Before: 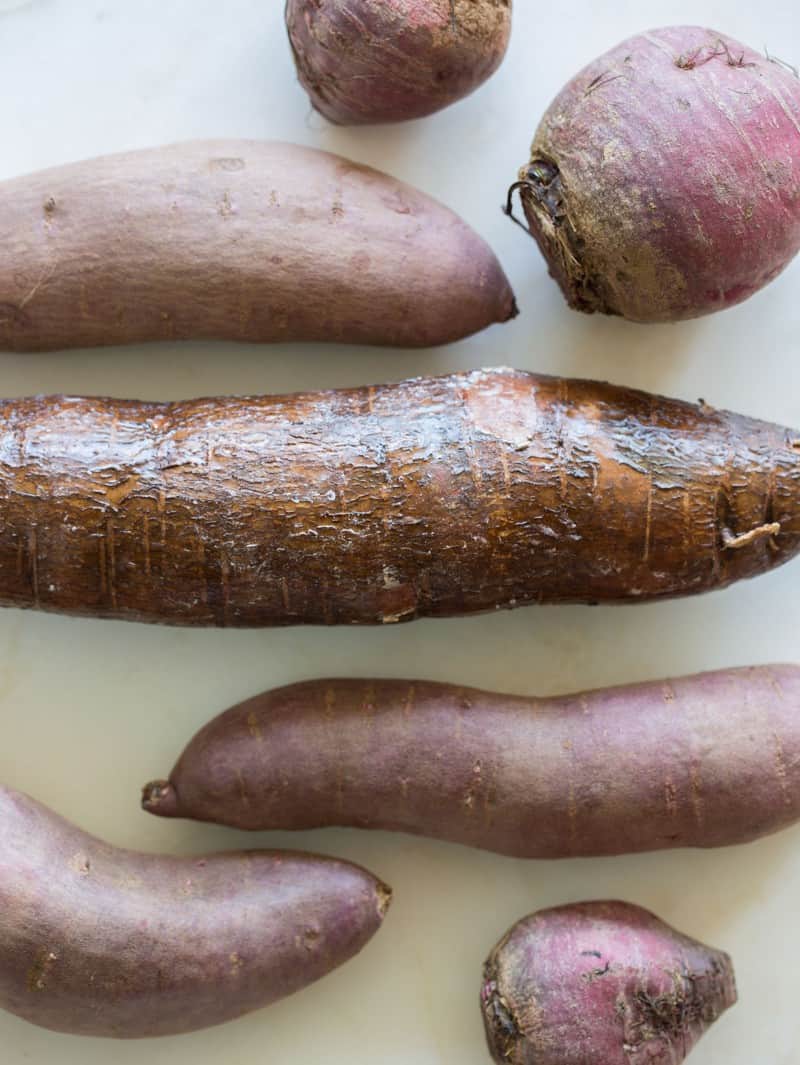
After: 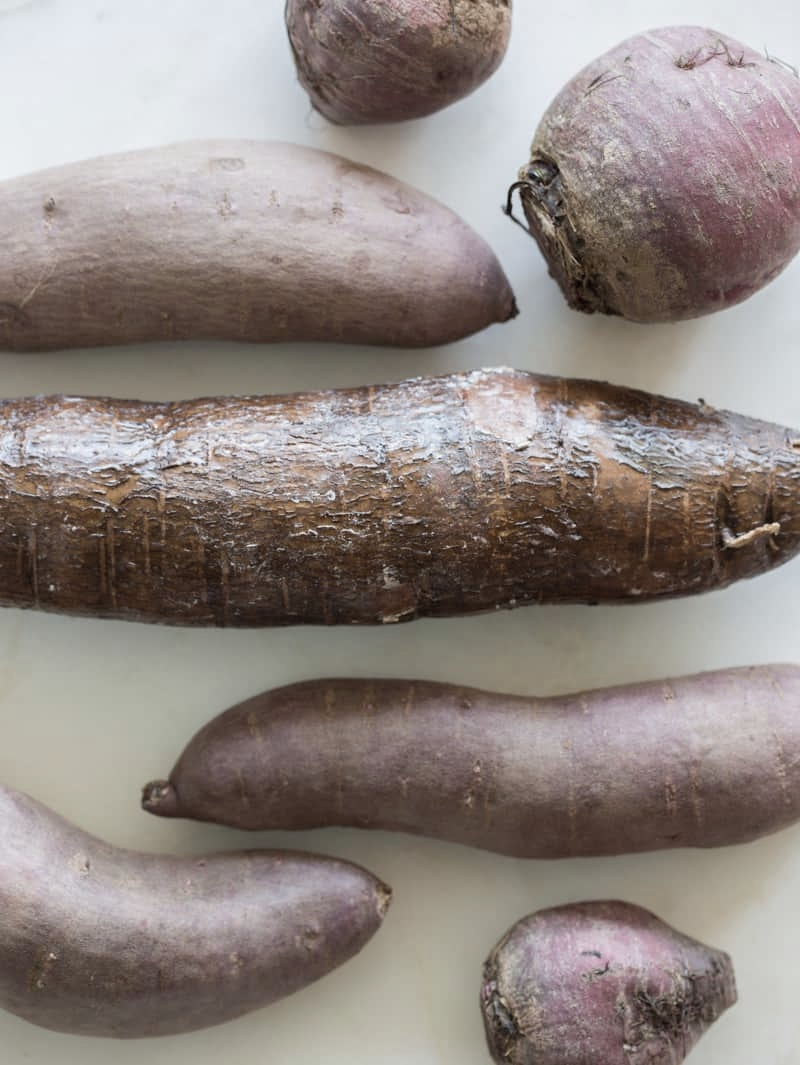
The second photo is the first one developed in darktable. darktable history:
color correction: highlights b* -0.037, saturation 0.582
